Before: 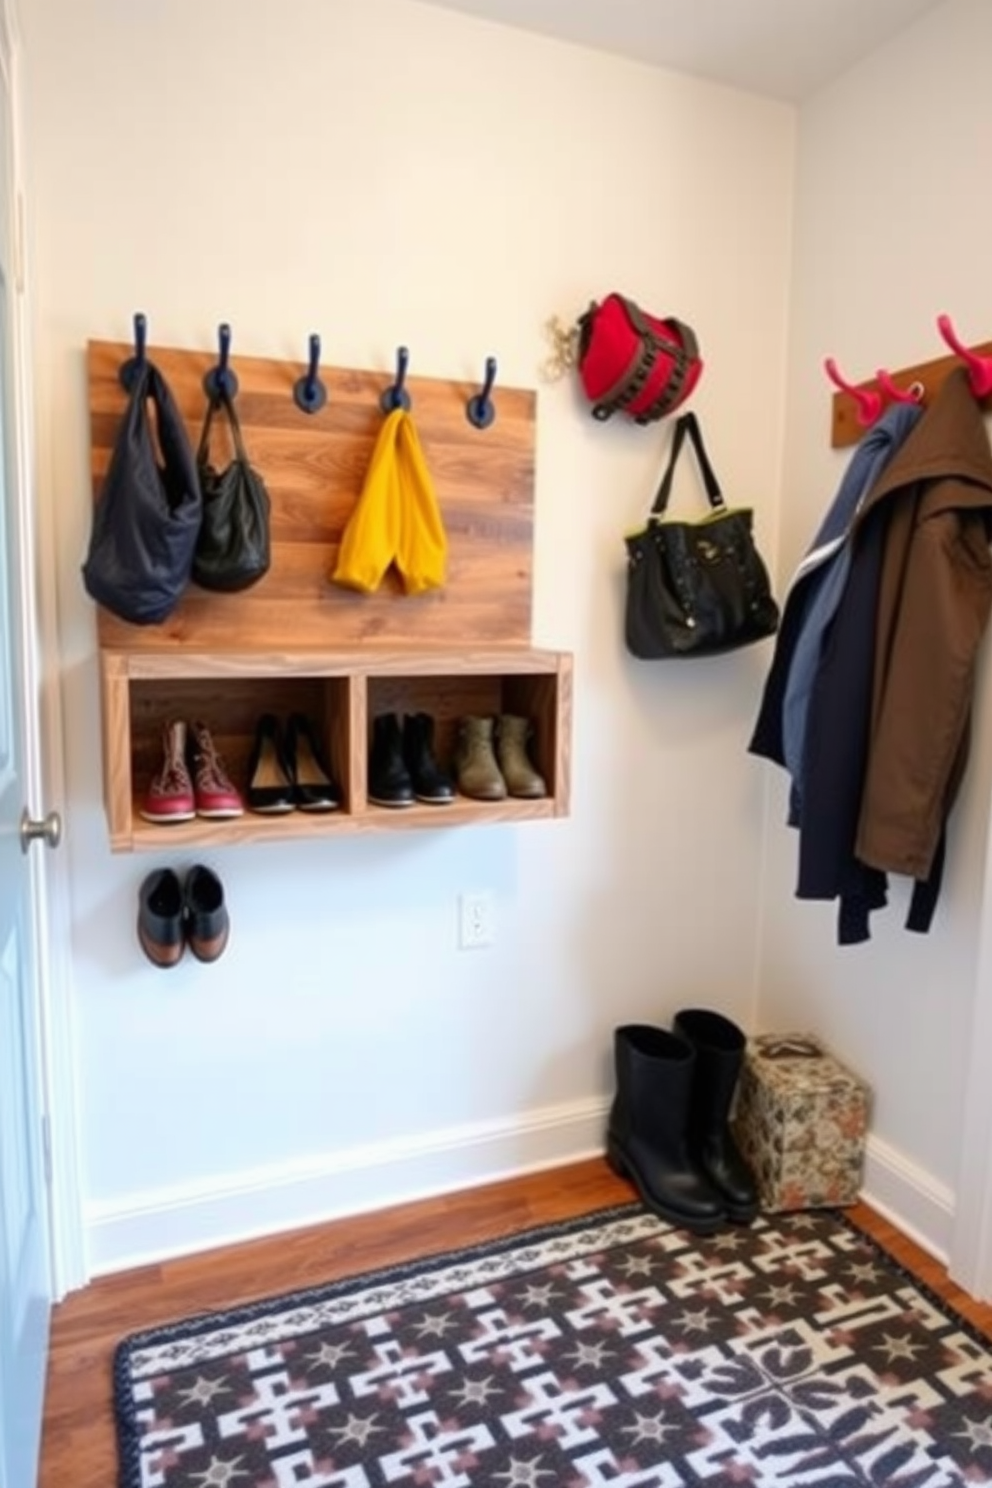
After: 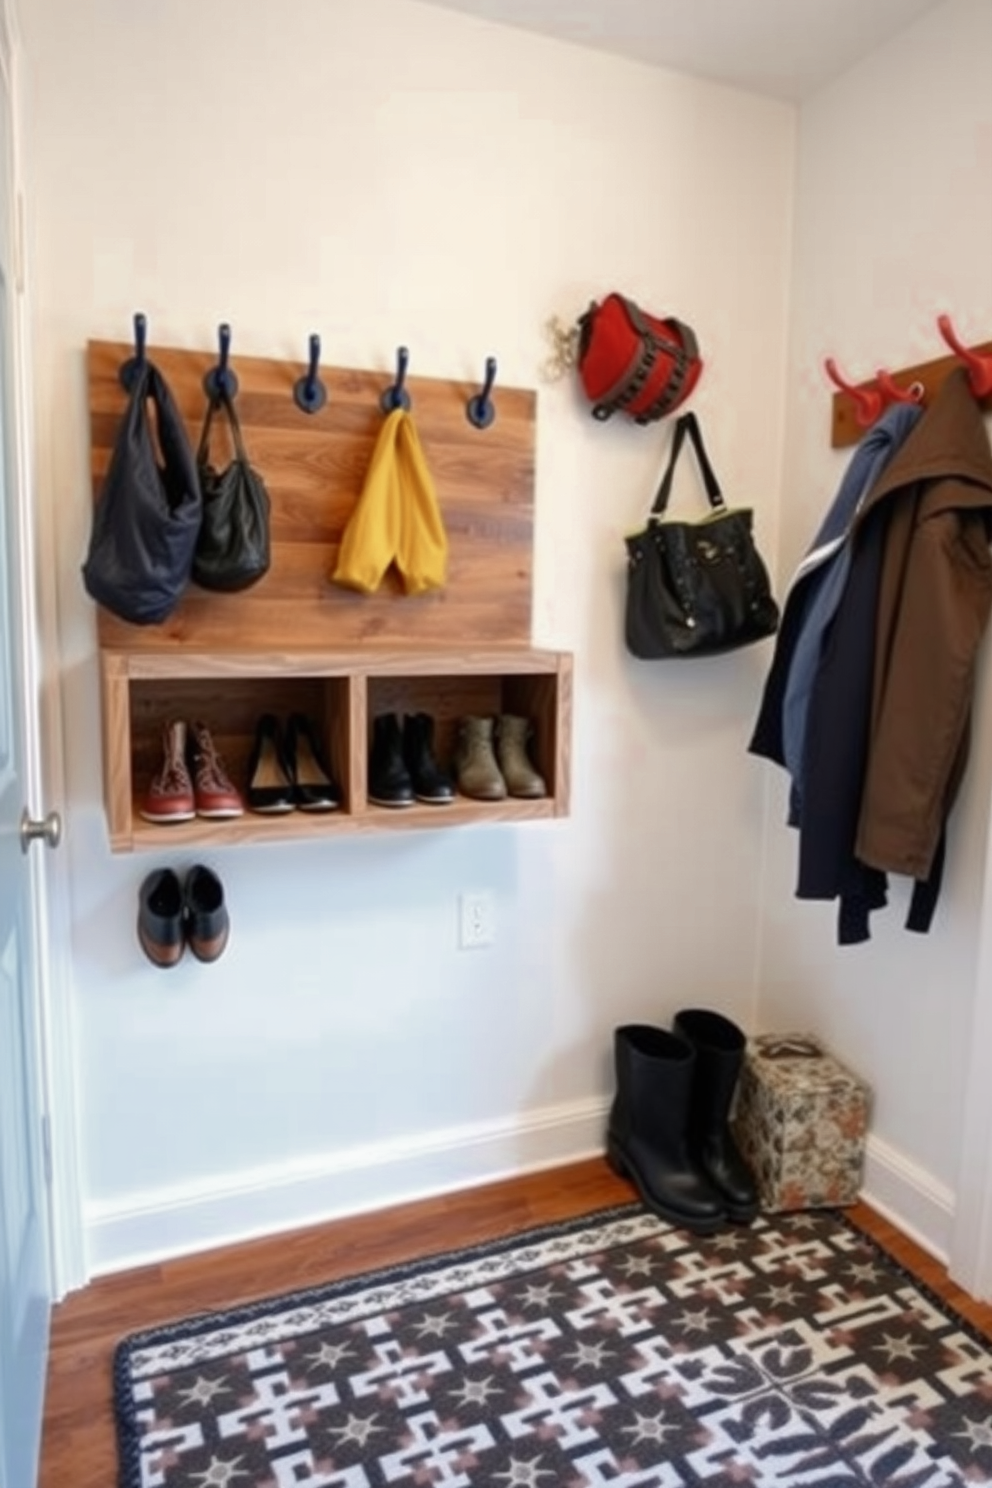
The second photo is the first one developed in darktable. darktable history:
color zones: curves: ch0 [(0, 0.5) (0.125, 0.4) (0.25, 0.5) (0.375, 0.4) (0.5, 0.4) (0.625, 0.35) (0.75, 0.35) (0.875, 0.5)]; ch1 [(0, 0.35) (0.125, 0.45) (0.25, 0.35) (0.375, 0.35) (0.5, 0.35) (0.625, 0.35) (0.75, 0.45) (0.875, 0.35)]; ch2 [(0, 0.6) (0.125, 0.5) (0.25, 0.5) (0.375, 0.6) (0.5, 0.6) (0.625, 0.5) (0.75, 0.5) (0.875, 0.5)]
